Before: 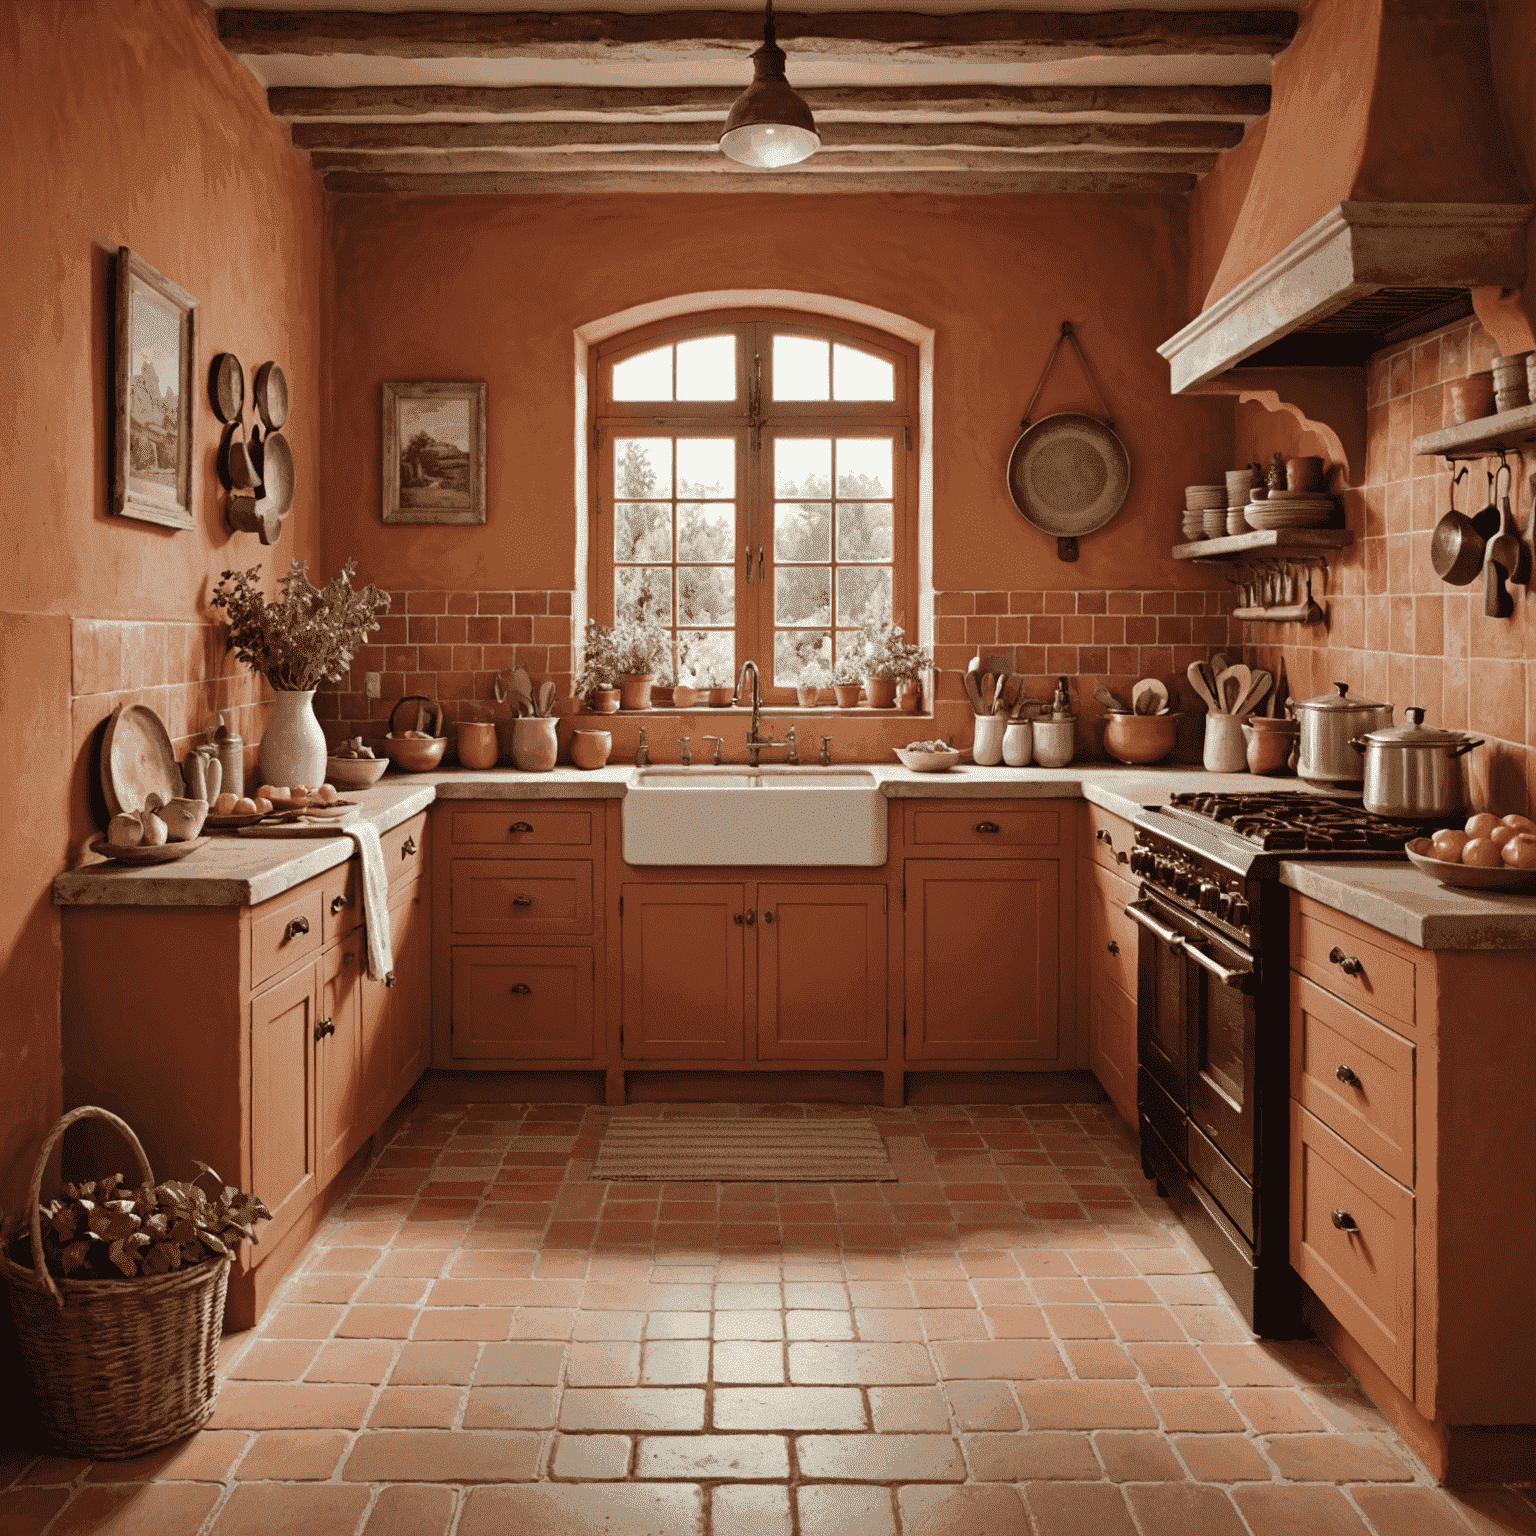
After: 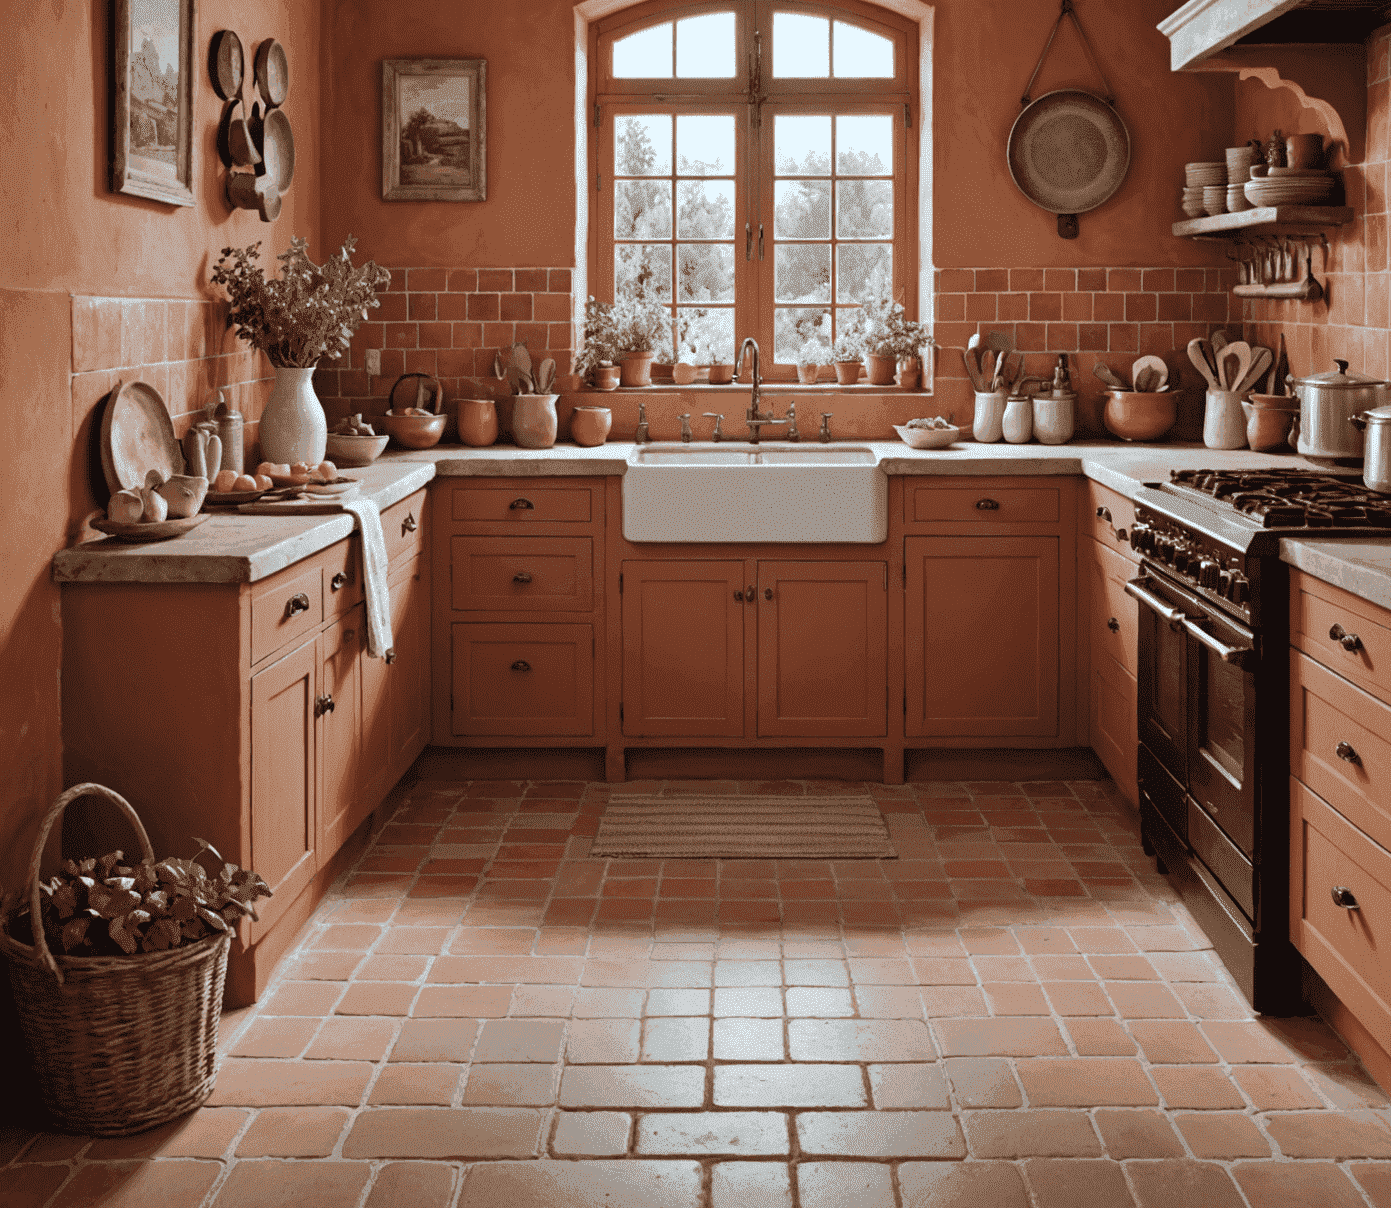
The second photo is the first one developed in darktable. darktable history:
color calibration: x 0.37, y 0.382, temperature 4319.87 K, saturation algorithm version 1 (2020)
crop: top 21.031%, right 9.397%, bottom 0.268%
